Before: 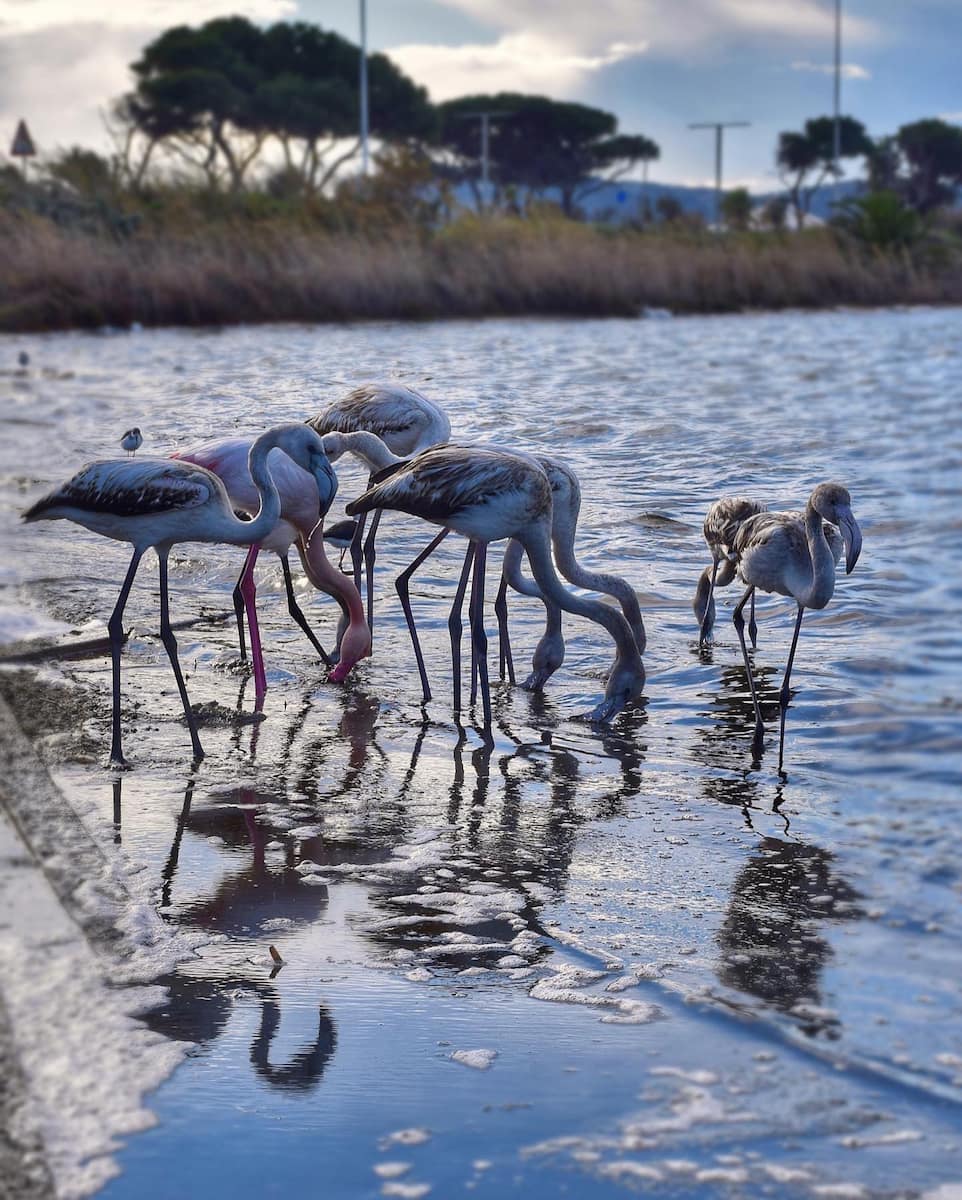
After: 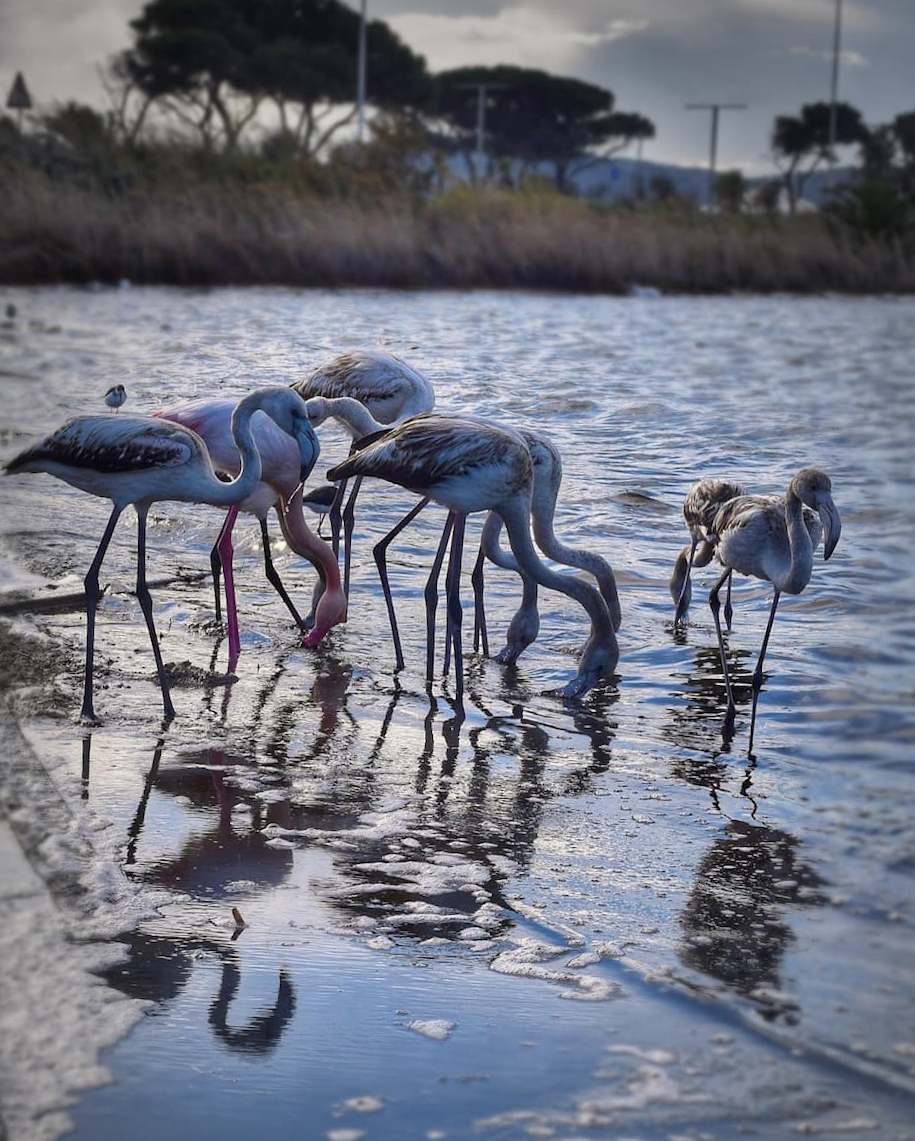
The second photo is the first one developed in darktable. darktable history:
vignetting: fall-off start 64.63%, center (-0.034, 0.148), width/height ratio 0.881
crop and rotate: angle -2.38°
